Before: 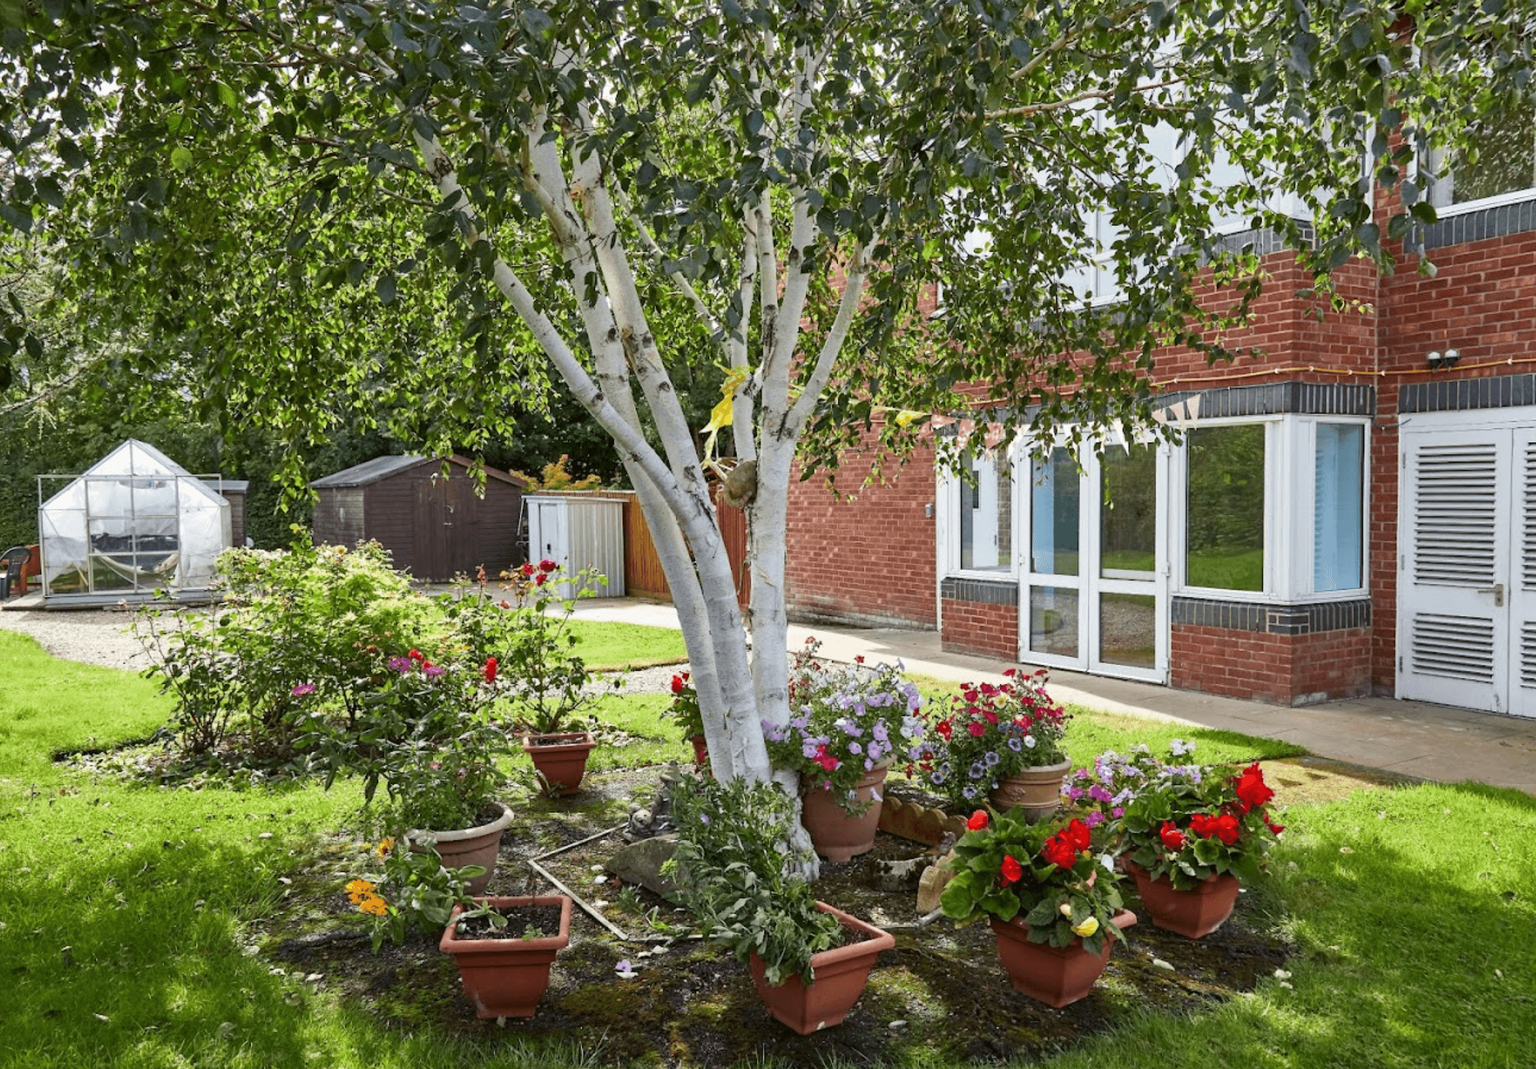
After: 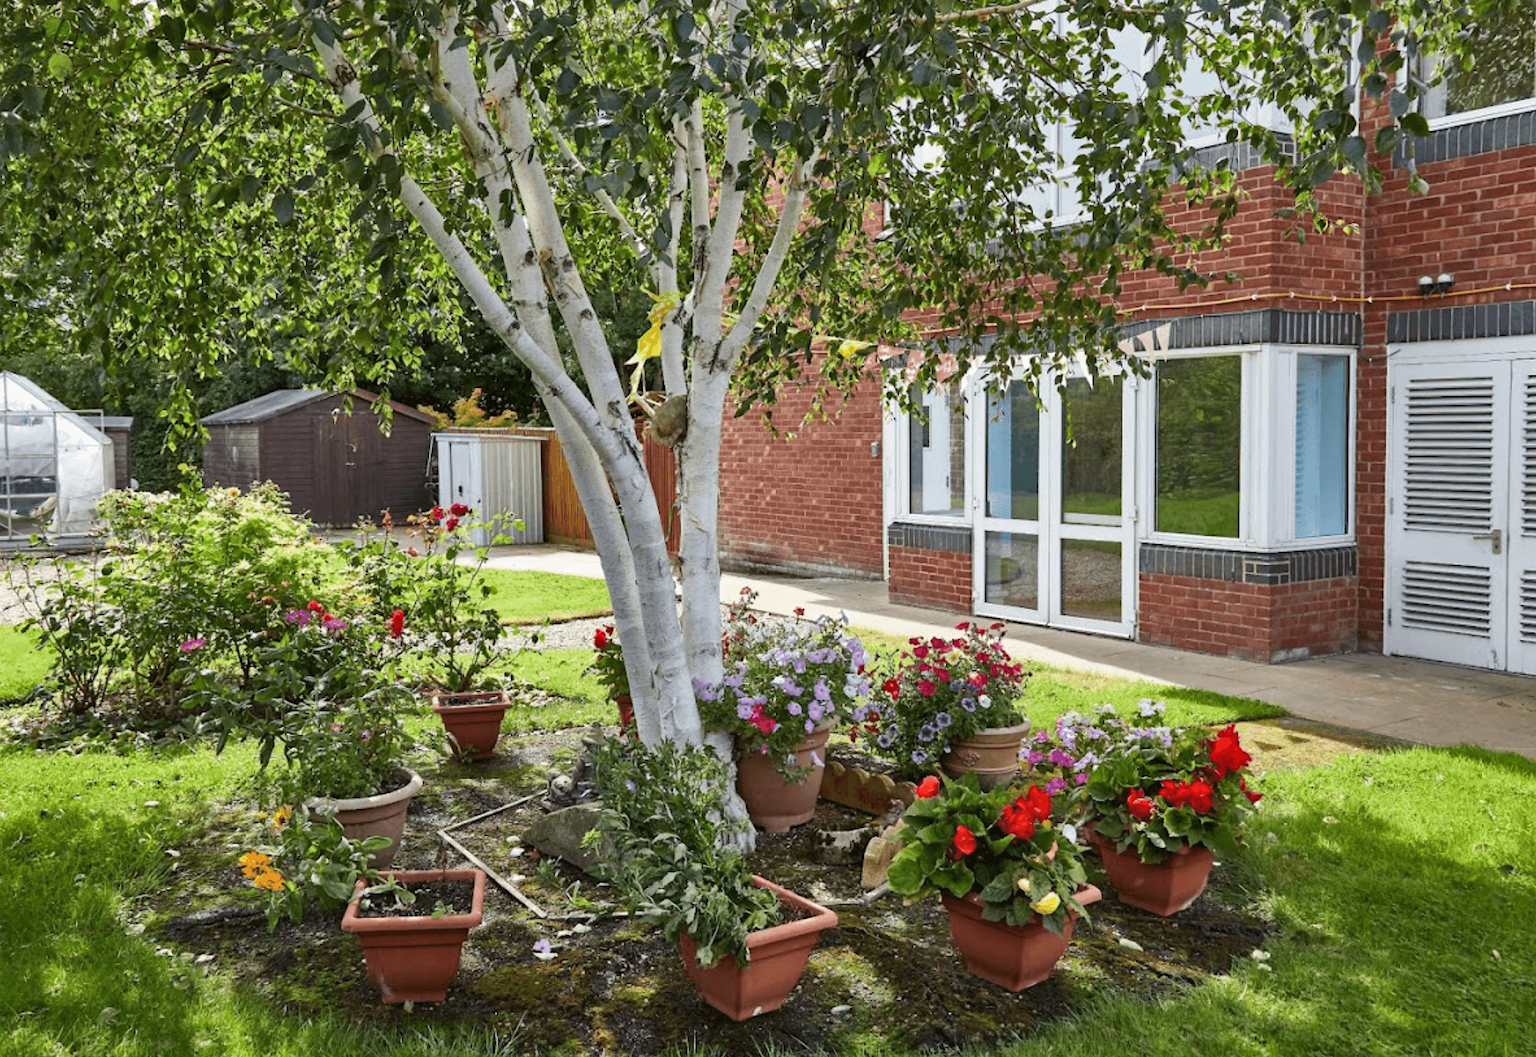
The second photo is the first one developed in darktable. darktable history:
shadows and highlights: low approximation 0.01, soften with gaussian
crop and rotate: left 8.262%, top 9.226%
